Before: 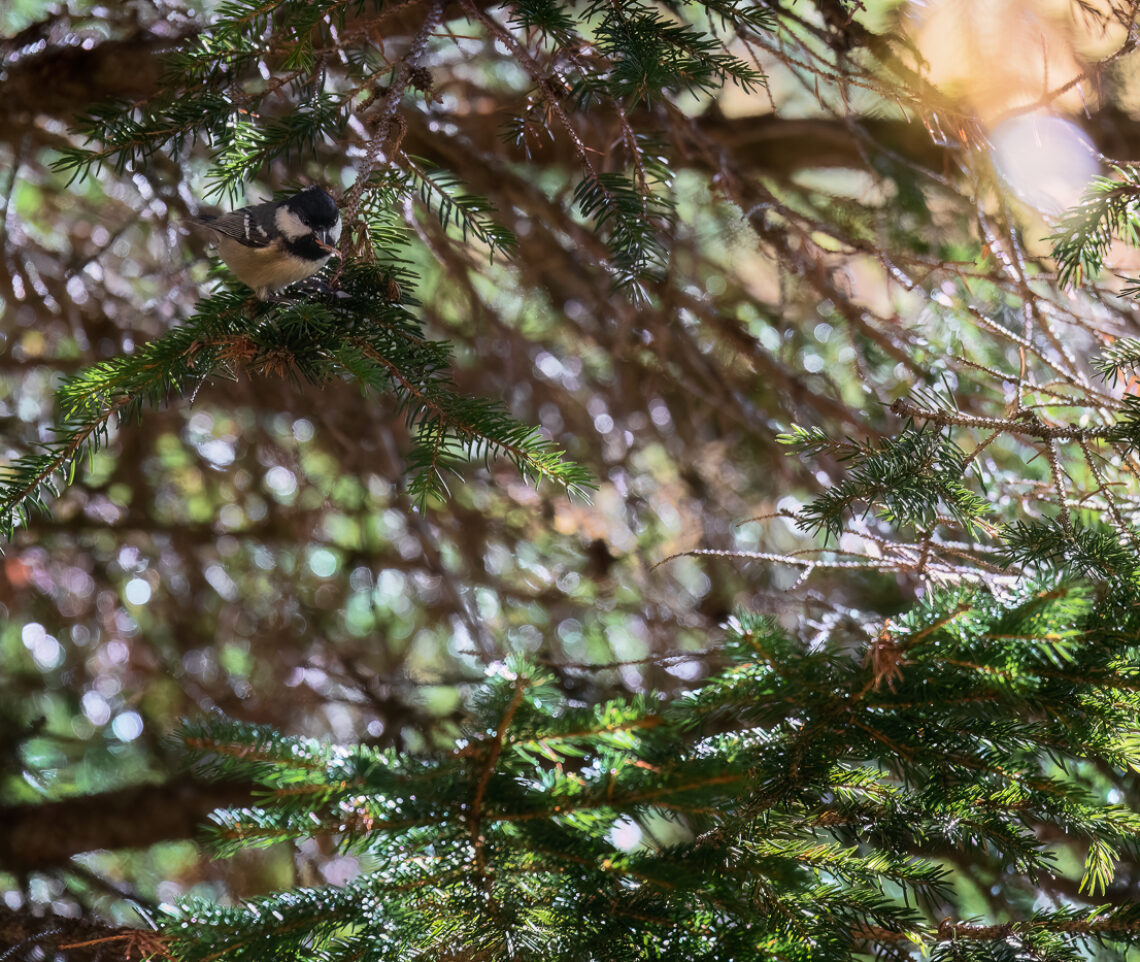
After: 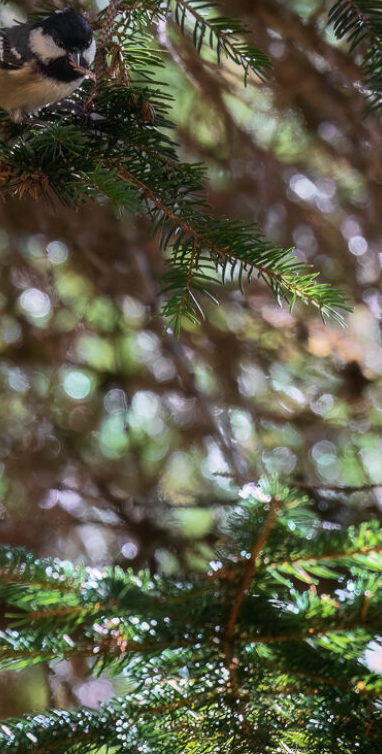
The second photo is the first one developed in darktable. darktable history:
crop and rotate: left 21.665%, top 18.575%, right 44.791%, bottom 2.967%
